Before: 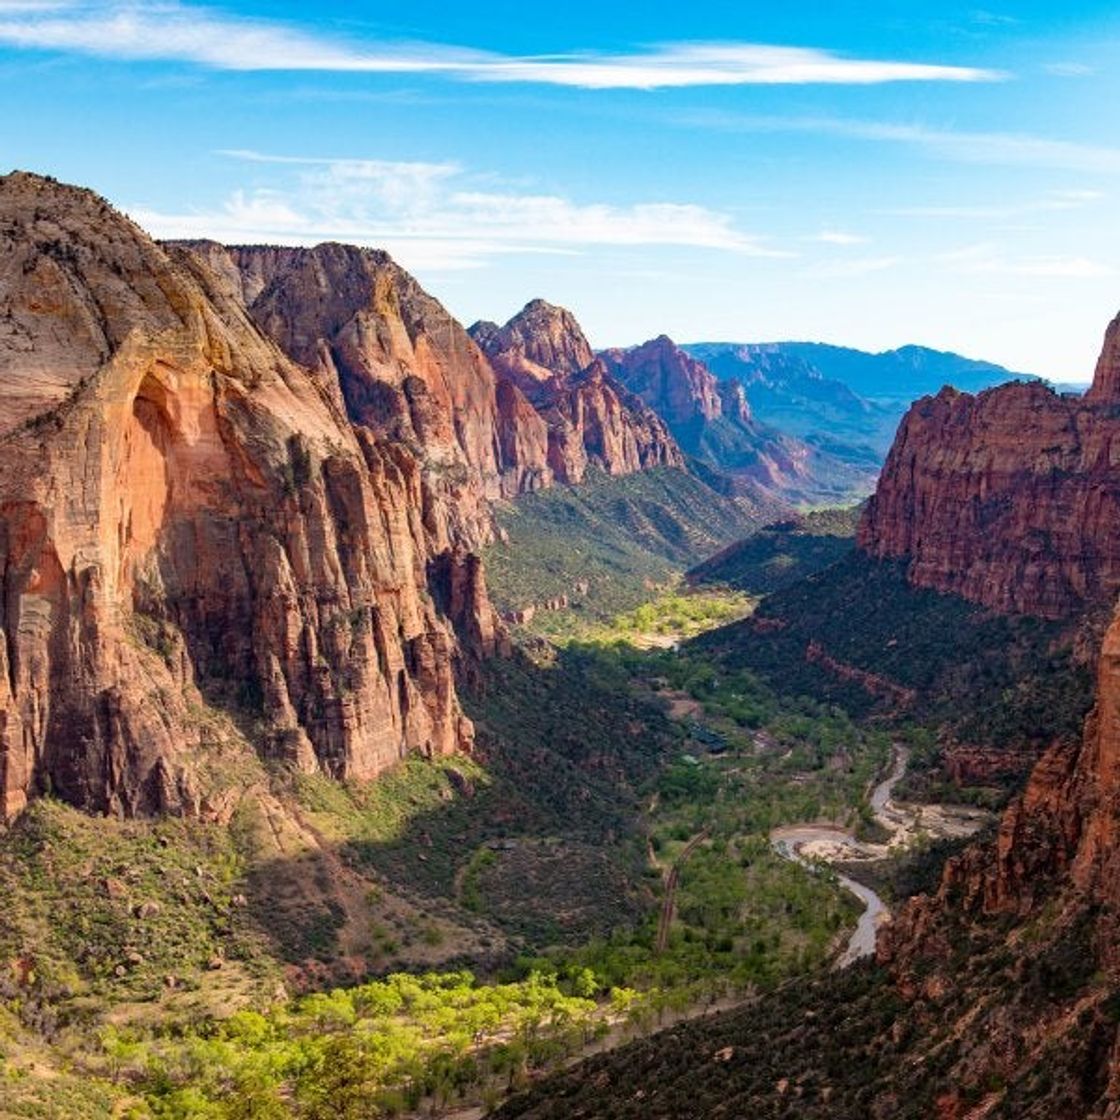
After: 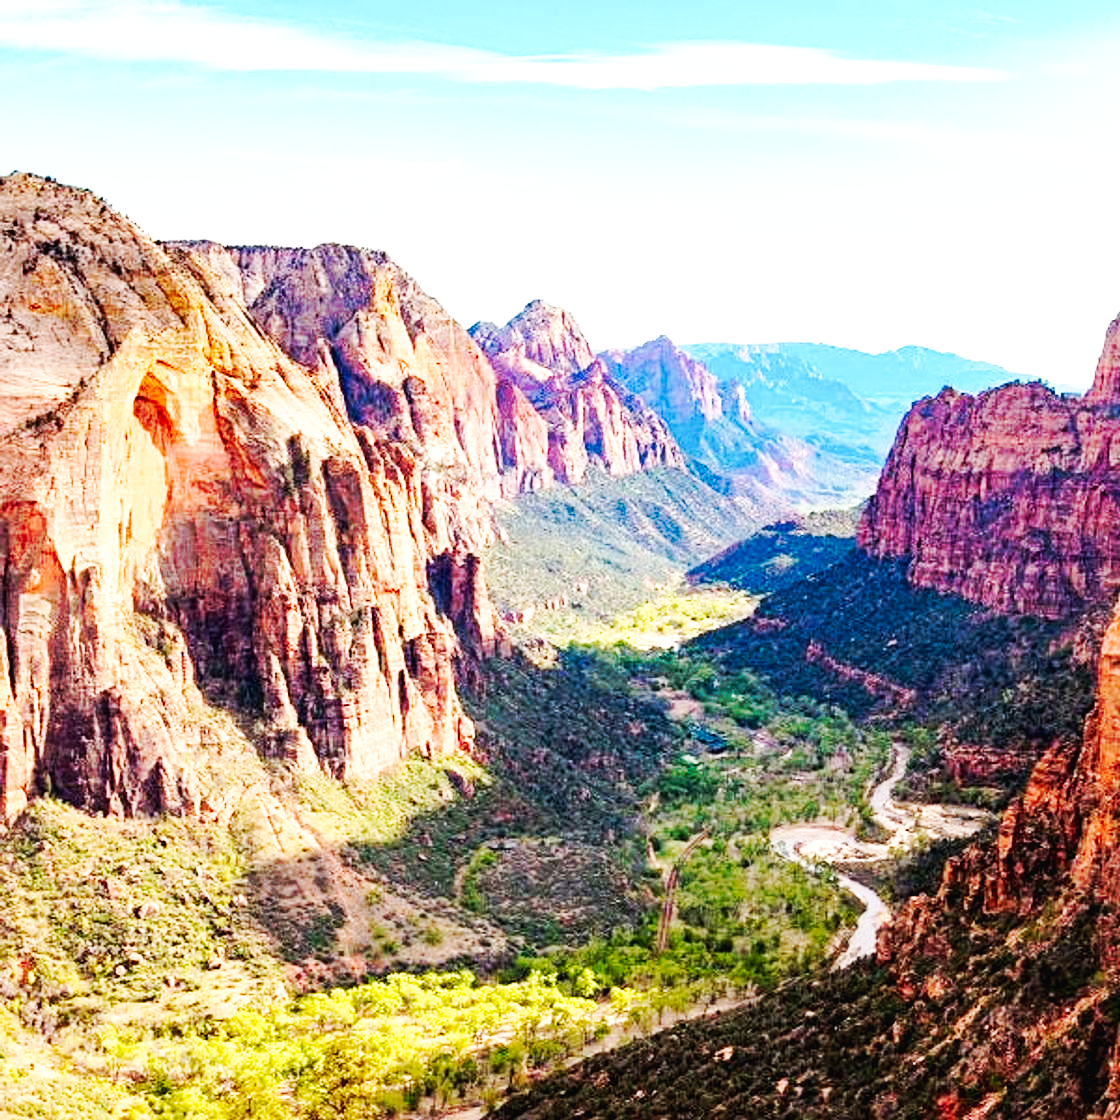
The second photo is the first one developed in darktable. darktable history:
exposure: black level correction 0.001, exposure 0.5 EV, compensate exposure bias true, compensate highlight preservation false
base curve: curves: ch0 [(0, 0.003) (0.001, 0.002) (0.006, 0.004) (0.02, 0.022) (0.048, 0.086) (0.094, 0.234) (0.162, 0.431) (0.258, 0.629) (0.385, 0.8) (0.548, 0.918) (0.751, 0.988) (1, 1)], preserve colors none
tone curve: curves: ch0 [(0, 0) (0.003, 0.003) (0.011, 0.011) (0.025, 0.024) (0.044, 0.043) (0.069, 0.068) (0.1, 0.097) (0.136, 0.133) (0.177, 0.173) (0.224, 0.219) (0.277, 0.271) (0.335, 0.327) (0.399, 0.39) (0.468, 0.457) (0.543, 0.582) (0.623, 0.655) (0.709, 0.734) (0.801, 0.817) (0.898, 0.906) (1, 1)], preserve colors none
sharpen: amount 0.2
